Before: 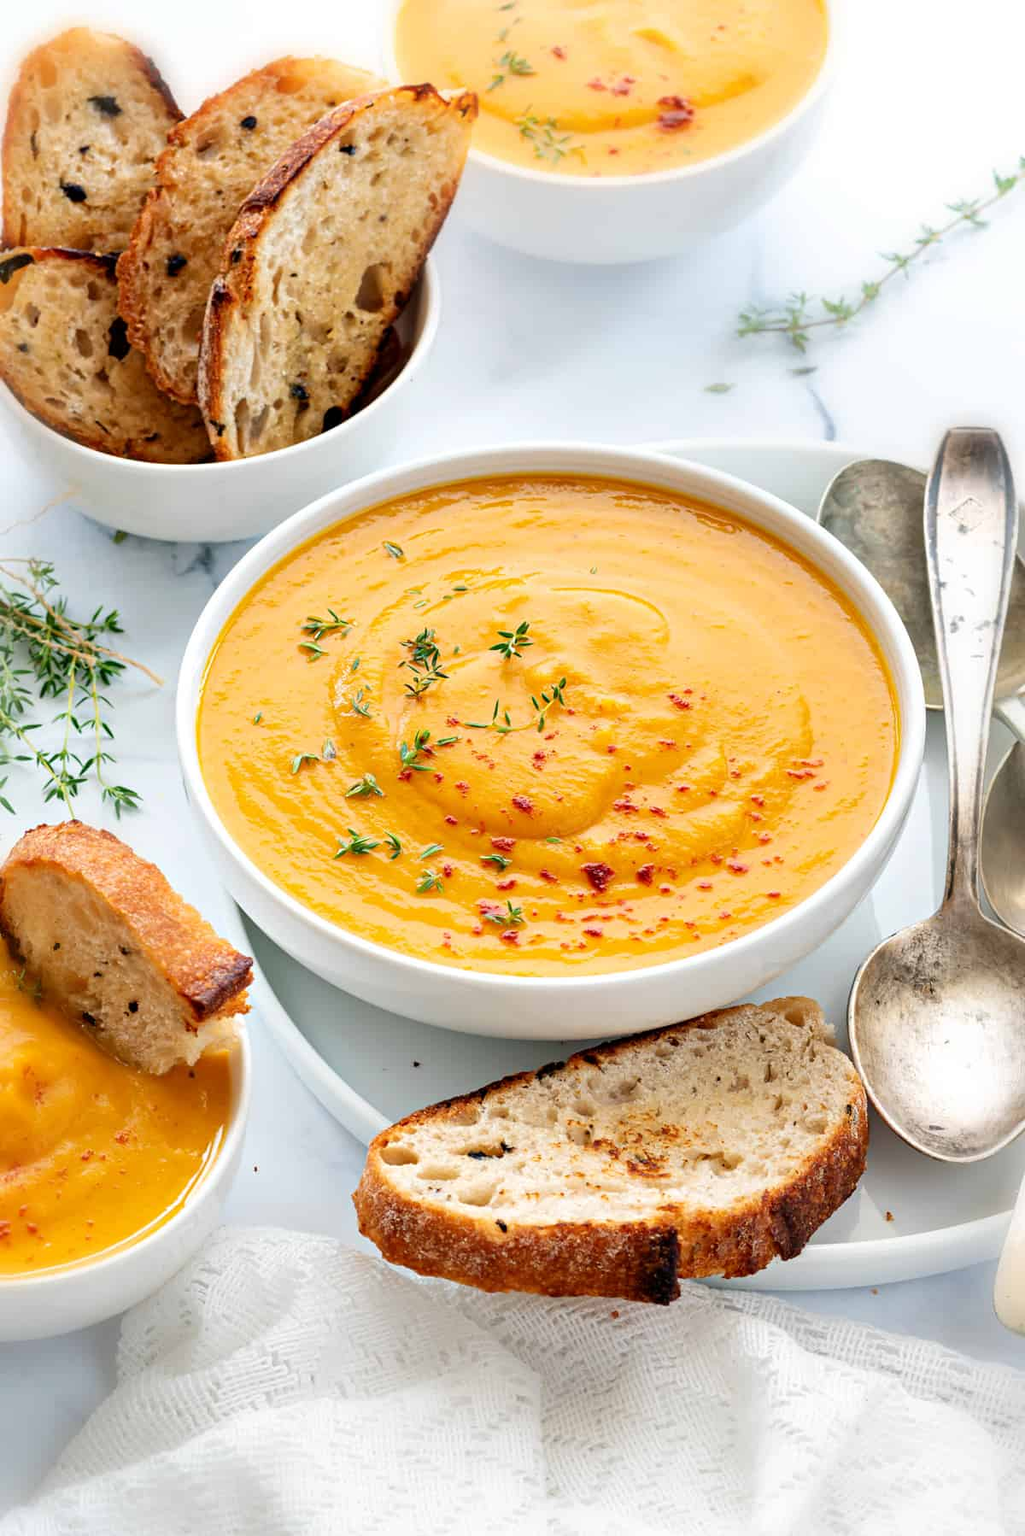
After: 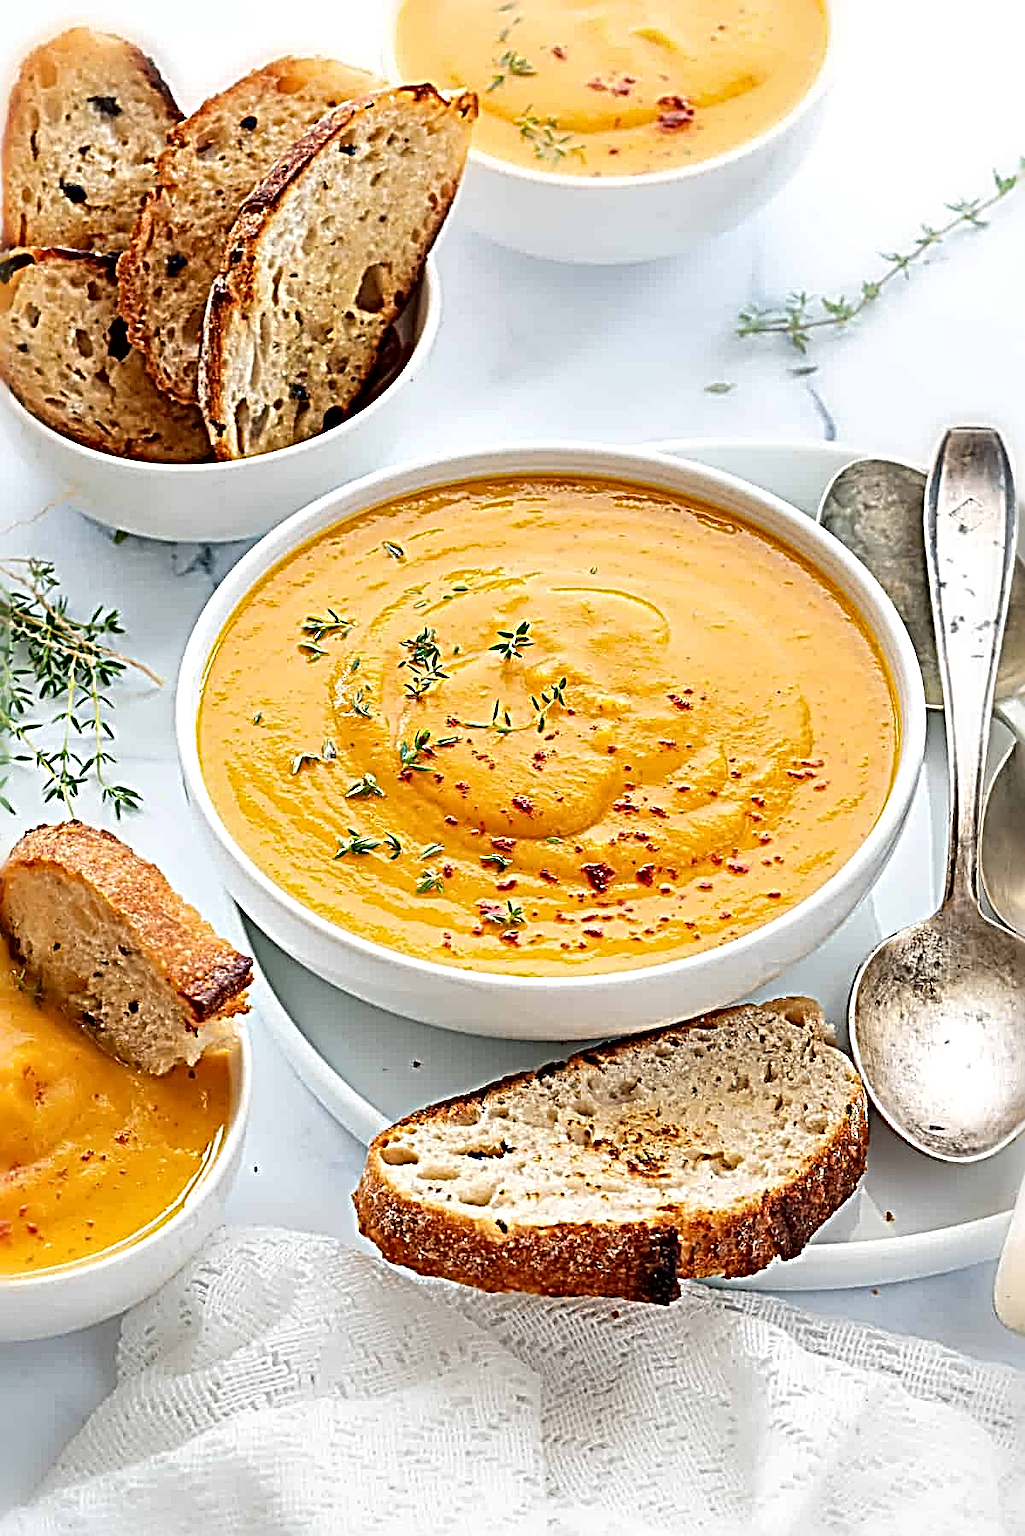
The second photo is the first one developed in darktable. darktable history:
sharpen: radius 4.001, amount 2
local contrast: mode bilateral grid, contrast 20, coarseness 50, detail 120%, midtone range 0.2
